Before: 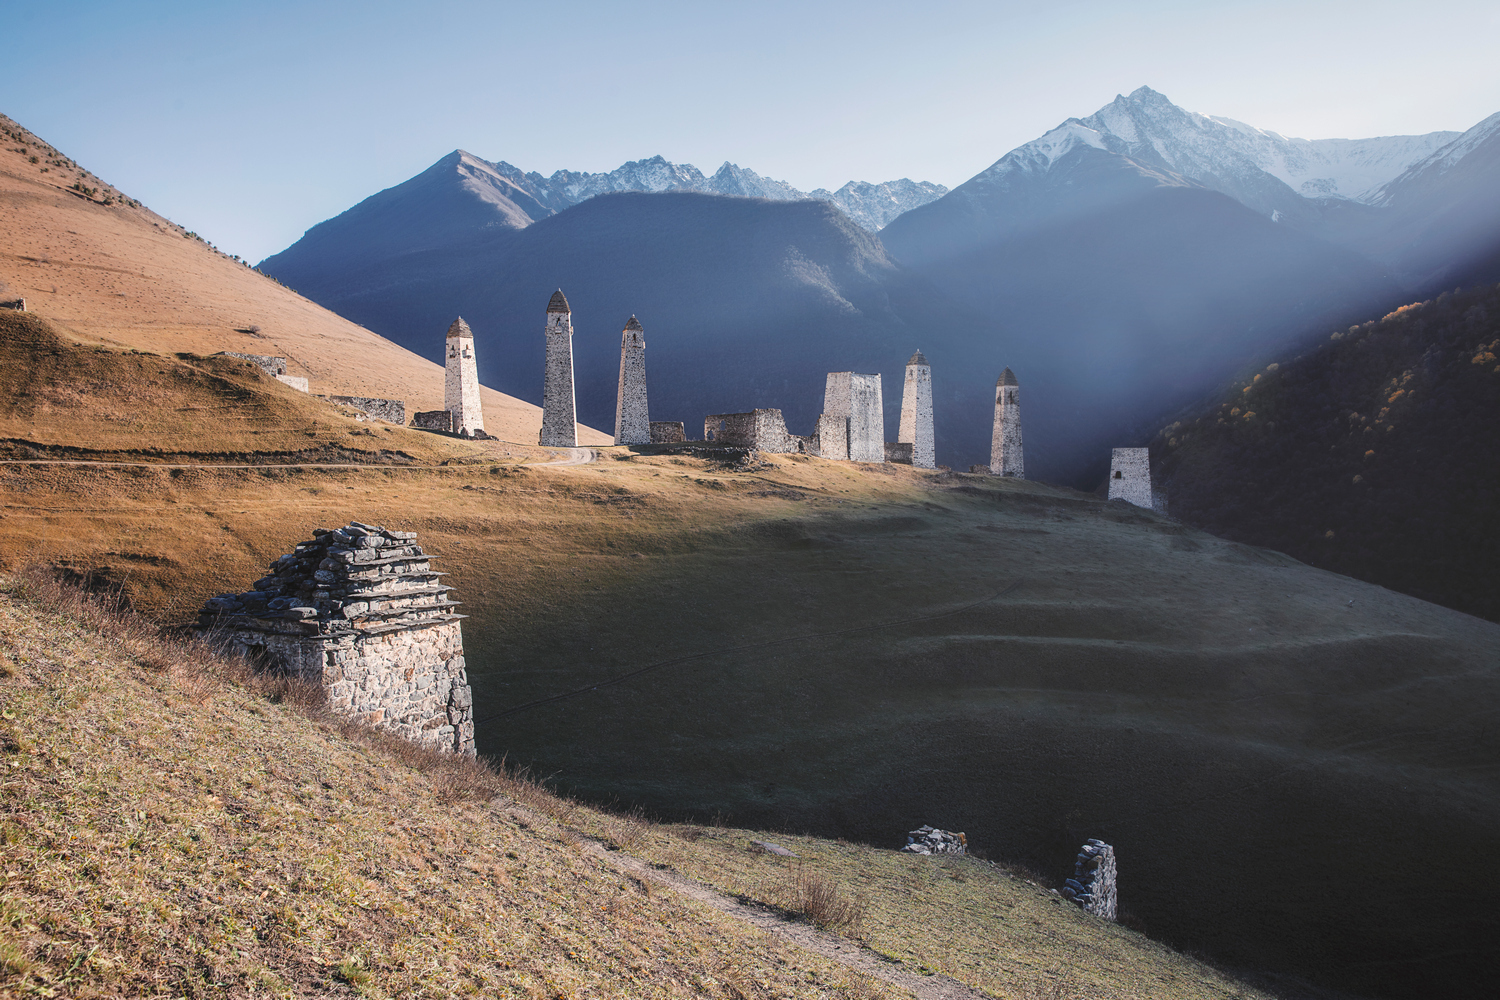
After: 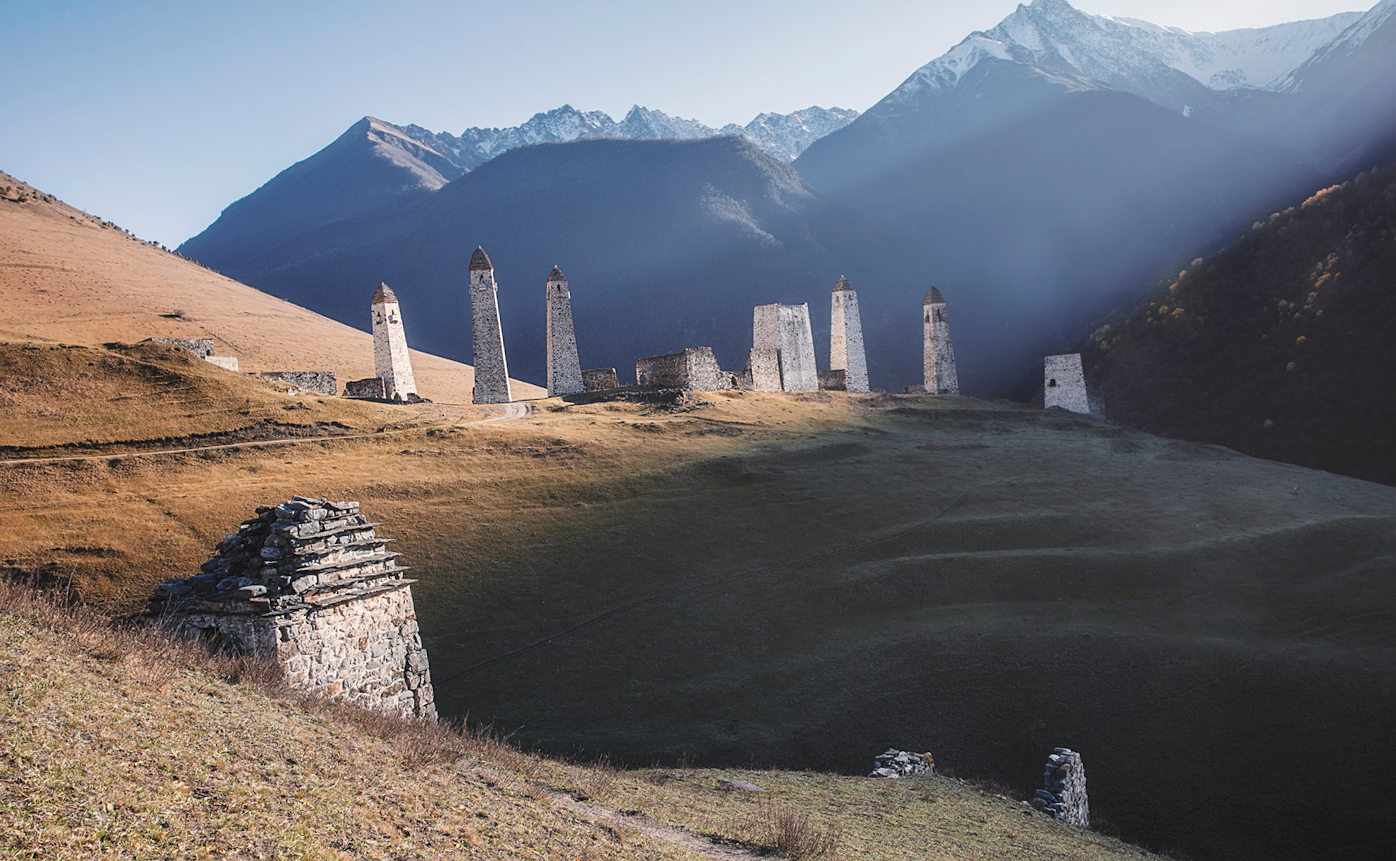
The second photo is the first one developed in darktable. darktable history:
sharpen: amount 0.2
rotate and perspective: rotation -5°, crop left 0.05, crop right 0.952, crop top 0.11, crop bottom 0.89
crop: left 1.743%, right 0.268%, bottom 2.011%
